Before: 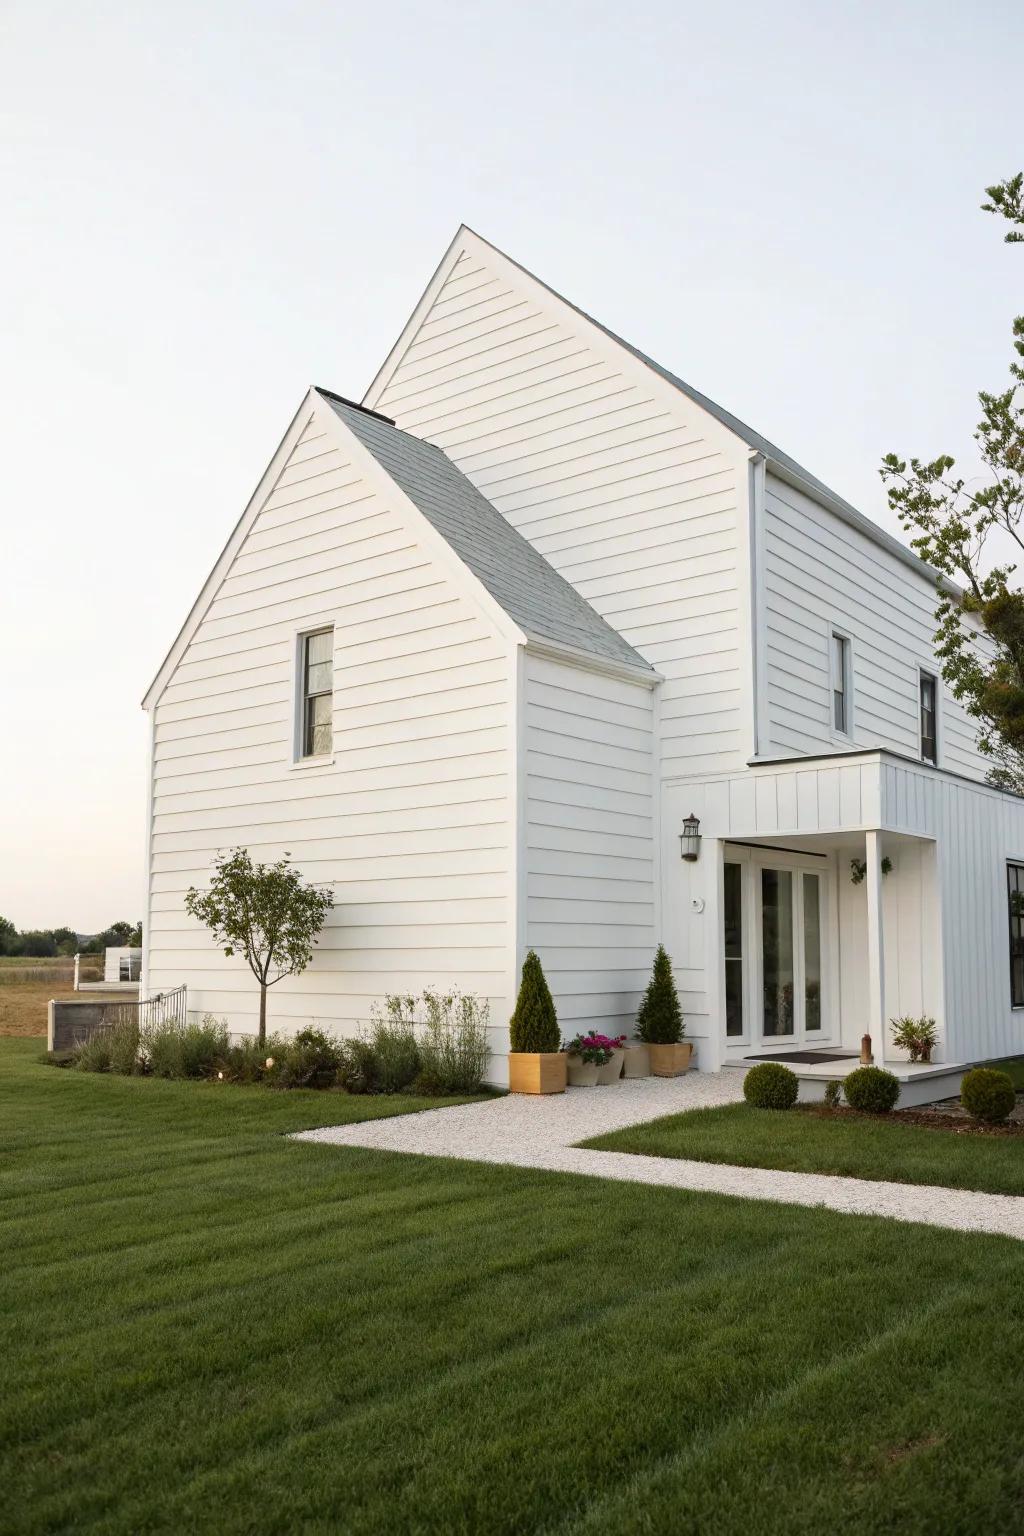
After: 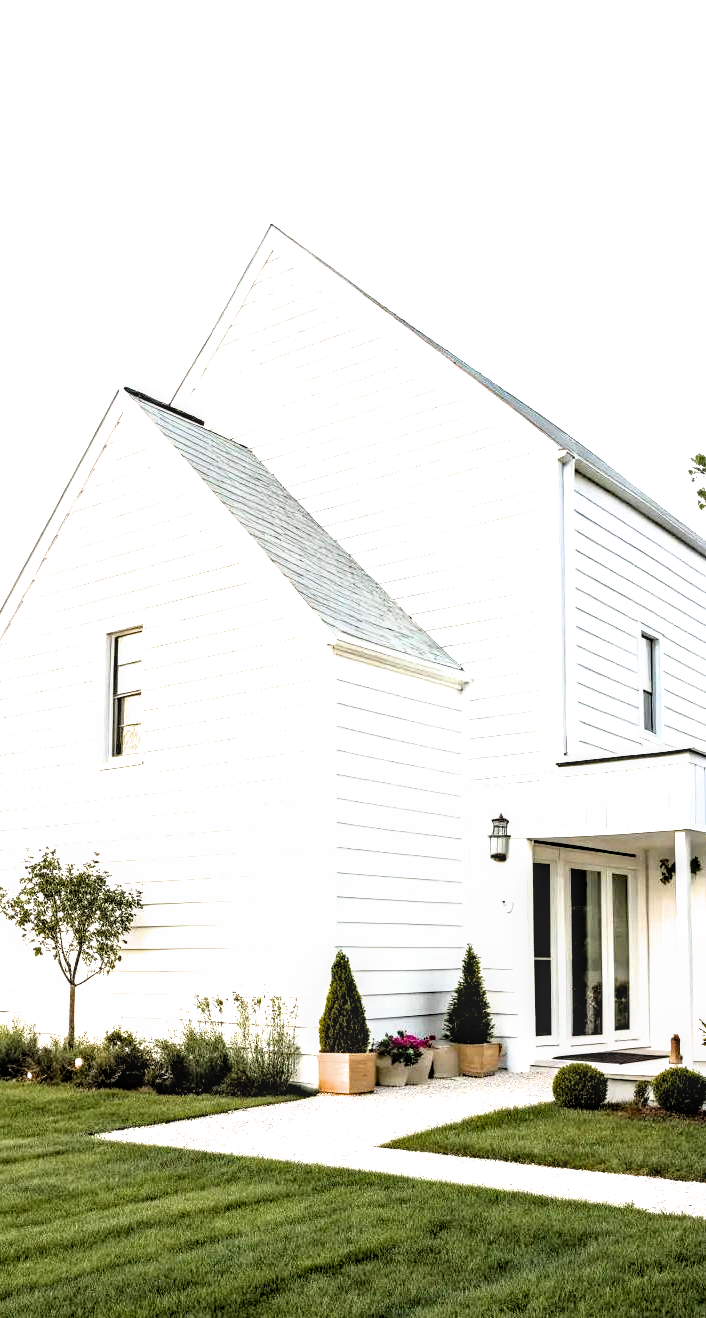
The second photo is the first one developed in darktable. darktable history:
local contrast: detail 130%
haze removal: strength 0.285, distance 0.243, compatibility mode true, adaptive false
exposure: black level correction 0.001, exposure 1.131 EV, compensate exposure bias true, compensate highlight preservation false
crop: left 18.738%, right 12.274%, bottom 14.148%
filmic rgb: black relative exposure -3.64 EV, white relative exposure 2.44 EV, hardness 3.27, color science v6 (2022)
